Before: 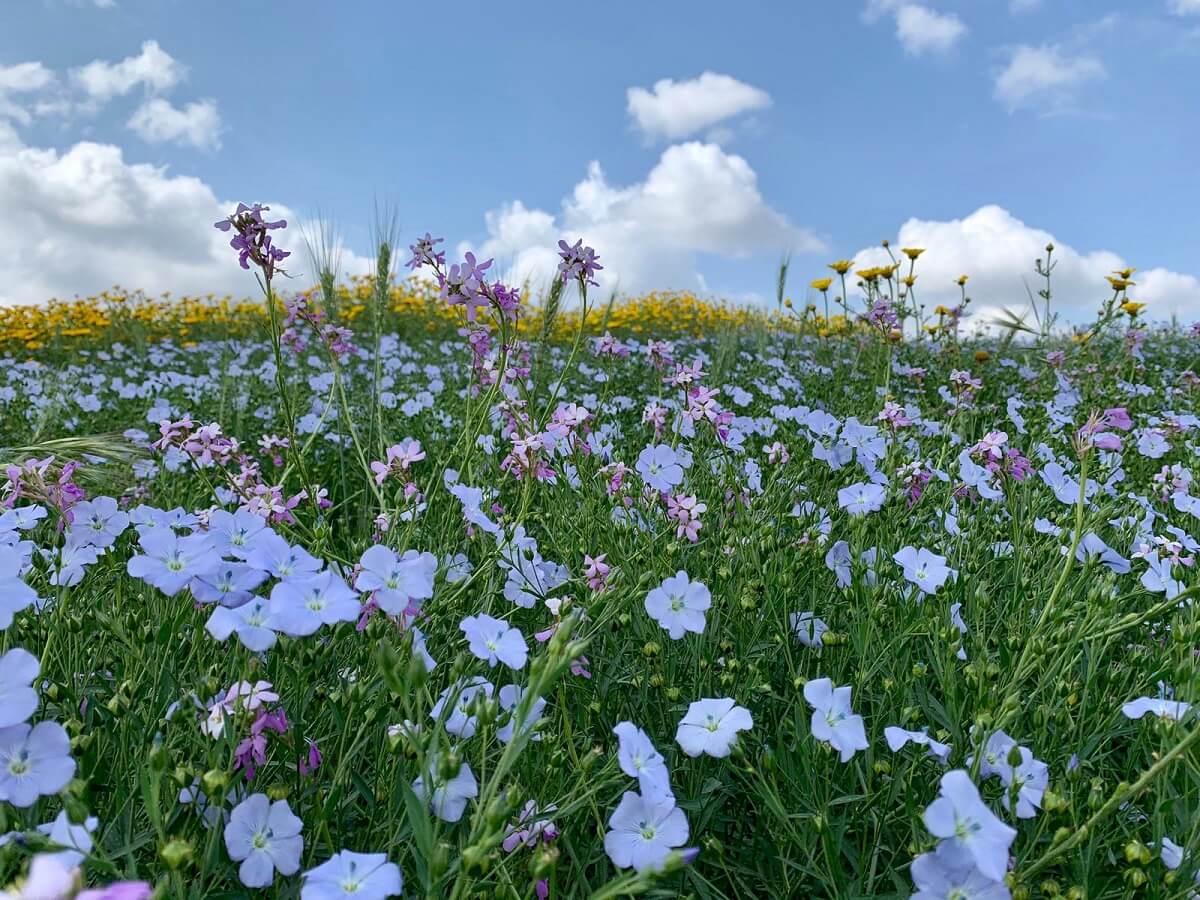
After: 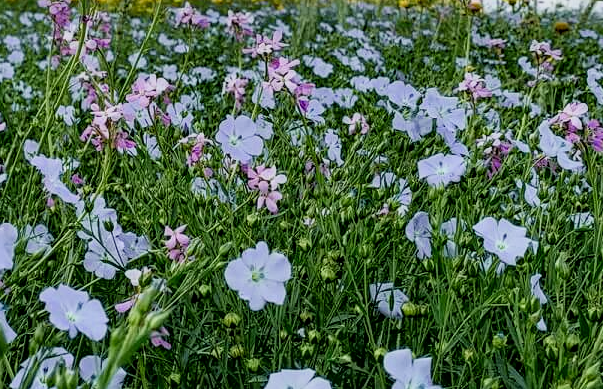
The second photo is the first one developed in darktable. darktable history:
crop: left 35.03%, top 36.625%, right 14.663%, bottom 20.057%
tone curve: curves: ch0 [(0, 0.024) (0.031, 0.027) (0.113, 0.069) (0.198, 0.18) (0.304, 0.303) (0.441, 0.462) (0.557, 0.6) (0.711, 0.79) (0.812, 0.878) (0.927, 0.935) (1, 0.963)]; ch1 [(0, 0) (0.222, 0.2) (0.343, 0.325) (0.45, 0.441) (0.502, 0.501) (0.527, 0.534) (0.55, 0.561) (0.632, 0.656) (0.735, 0.754) (1, 1)]; ch2 [(0, 0) (0.249, 0.222) (0.352, 0.348) (0.424, 0.439) (0.476, 0.482) (0.499, 0.501) (0.517, 0.516) (0.532, 0.544) (0.558, 0.585) (0.596, 0.629) (0.726, 0.745) (0.82, 0.796) (0.998, 0.928)], color space Lab, independent channels, preserve colors none
filmic rgb: black relative exposure -7.65 EV, white relative exposure 4.56 EV, hardness 3.61
local contrast: detail 130%
